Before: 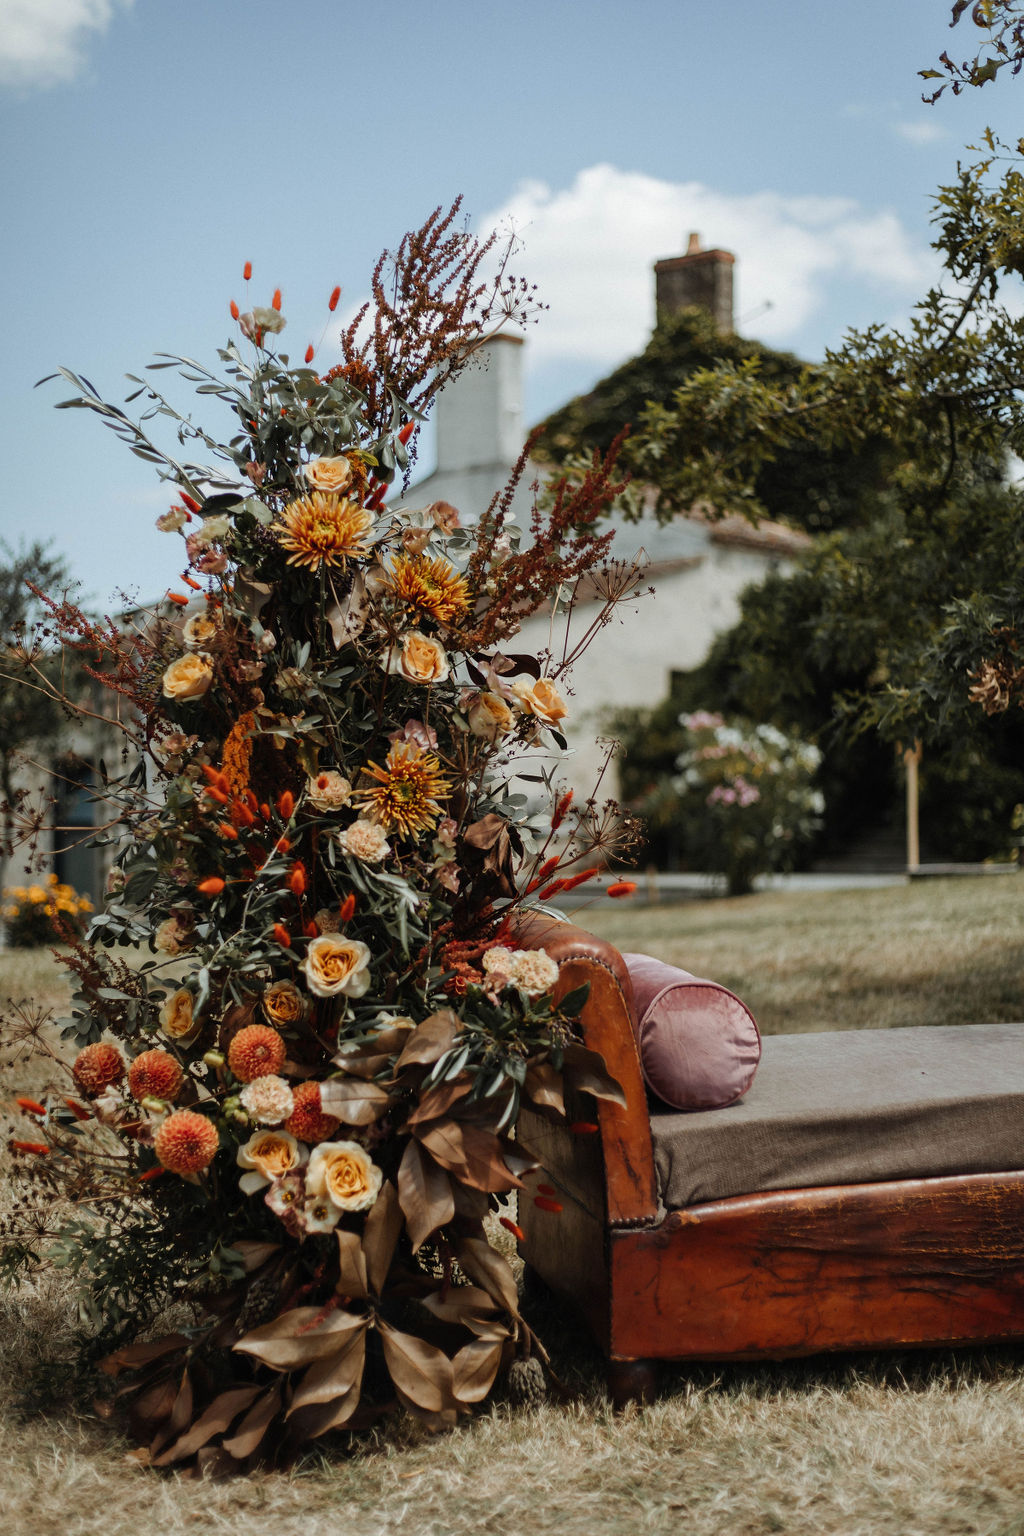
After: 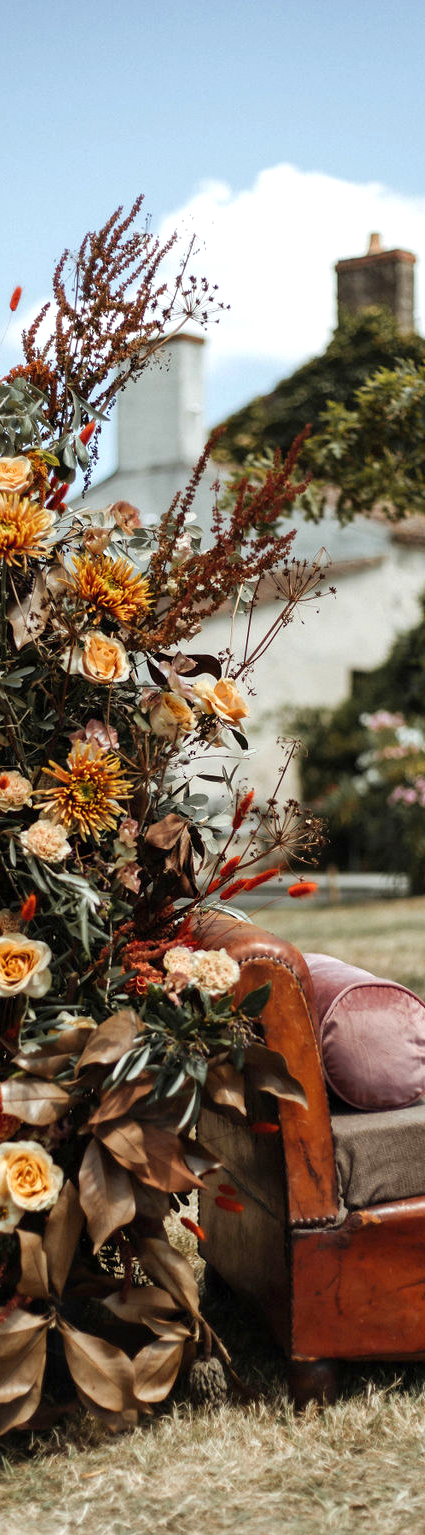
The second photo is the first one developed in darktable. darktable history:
crop: left 31.187%, right 27.212%
exposure: black level correction 0.001, exposure 0.498 EV, compensate highlight preservation false
